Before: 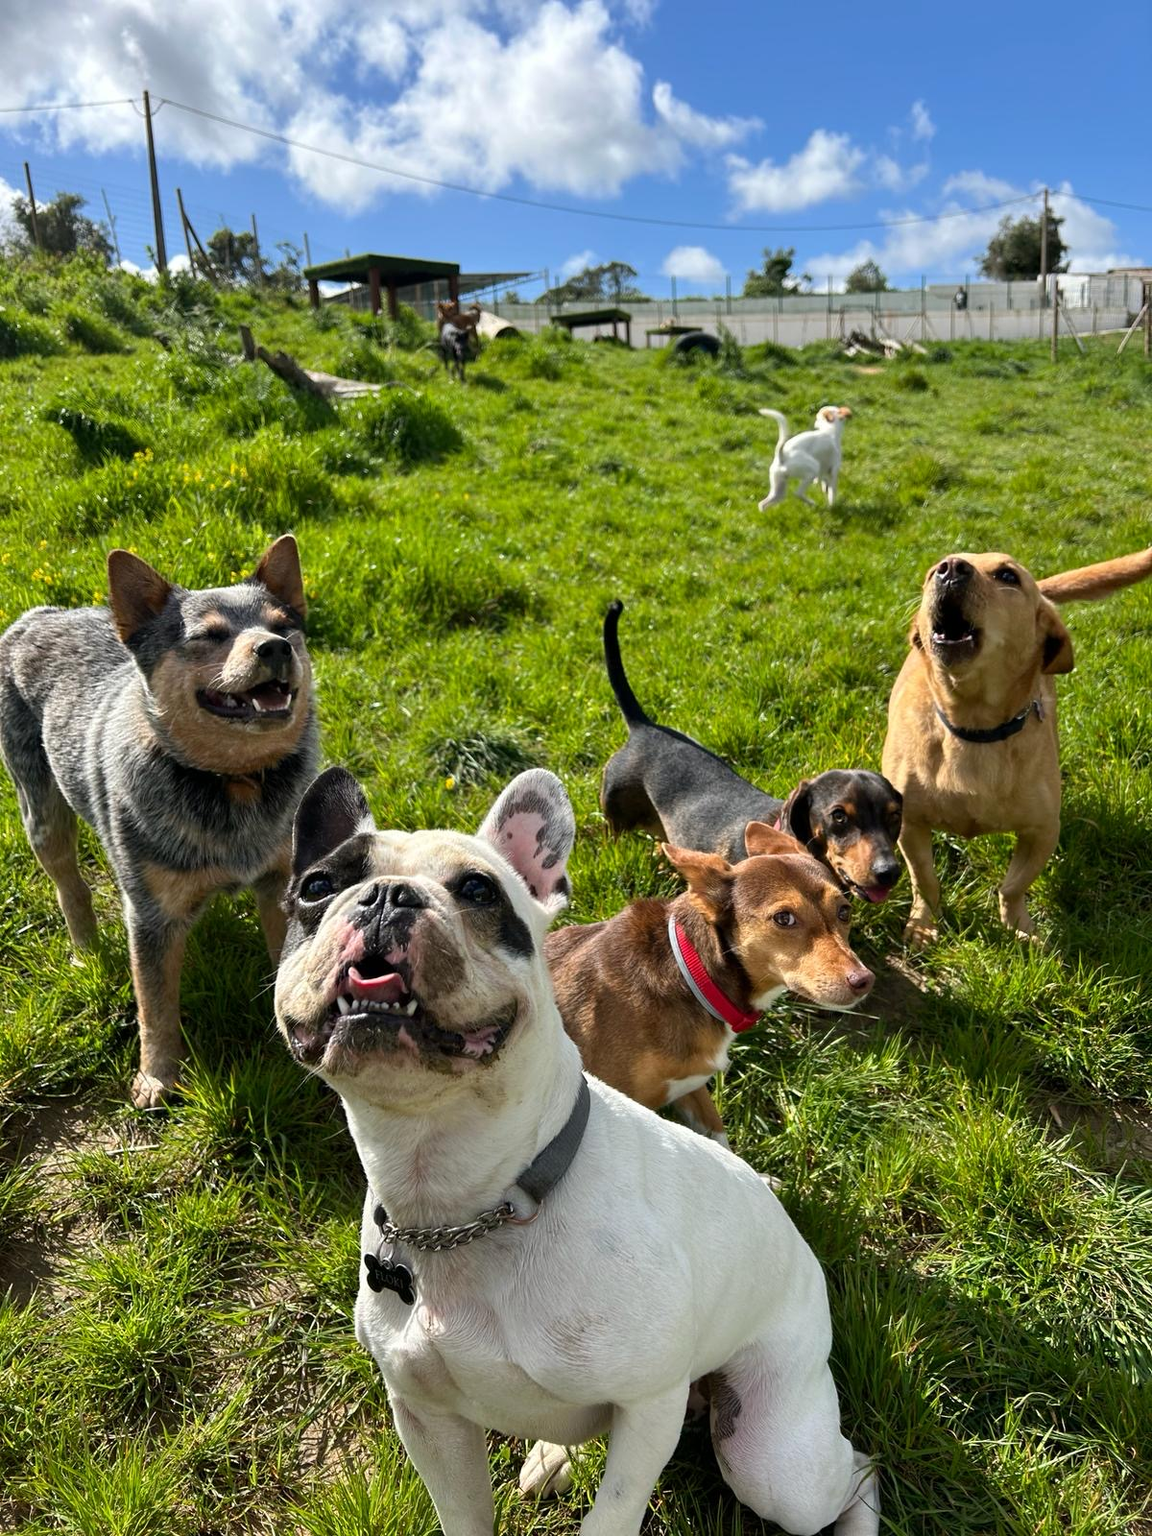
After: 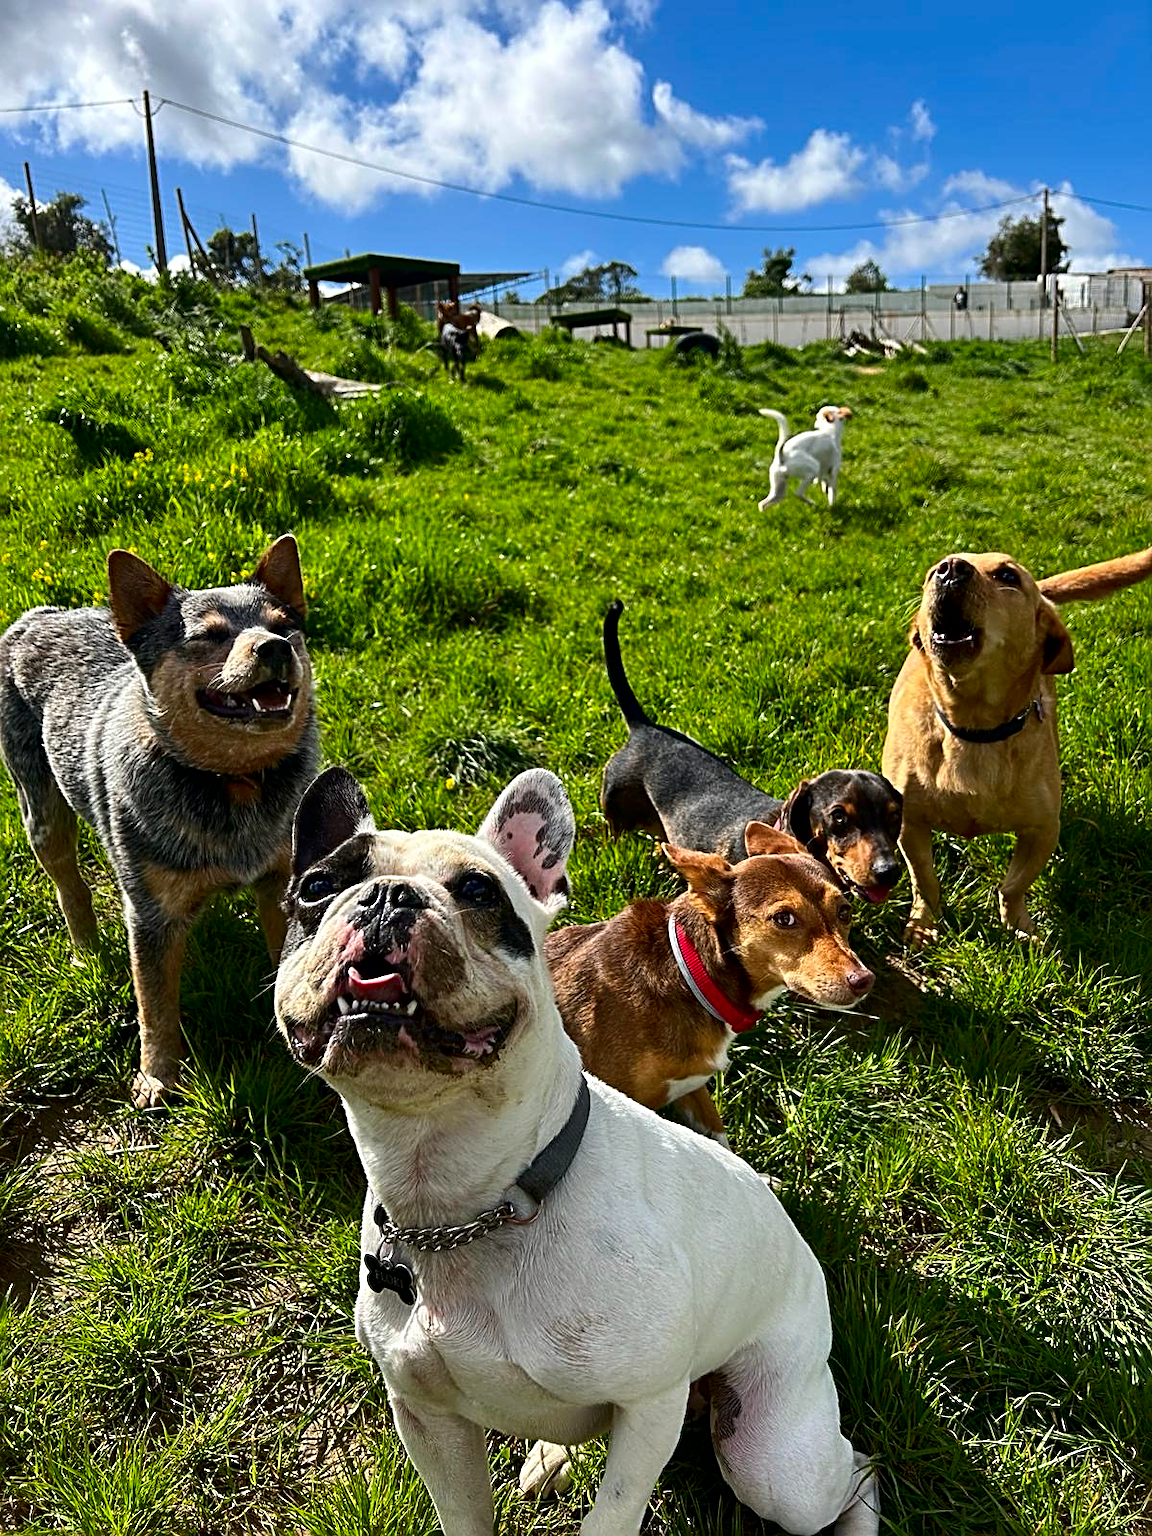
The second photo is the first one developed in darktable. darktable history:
contrast brightness saturation: contrast 0.12, brightness -0.121, saturation 0.202
sharpen: radius 2.793, amount 0.704
